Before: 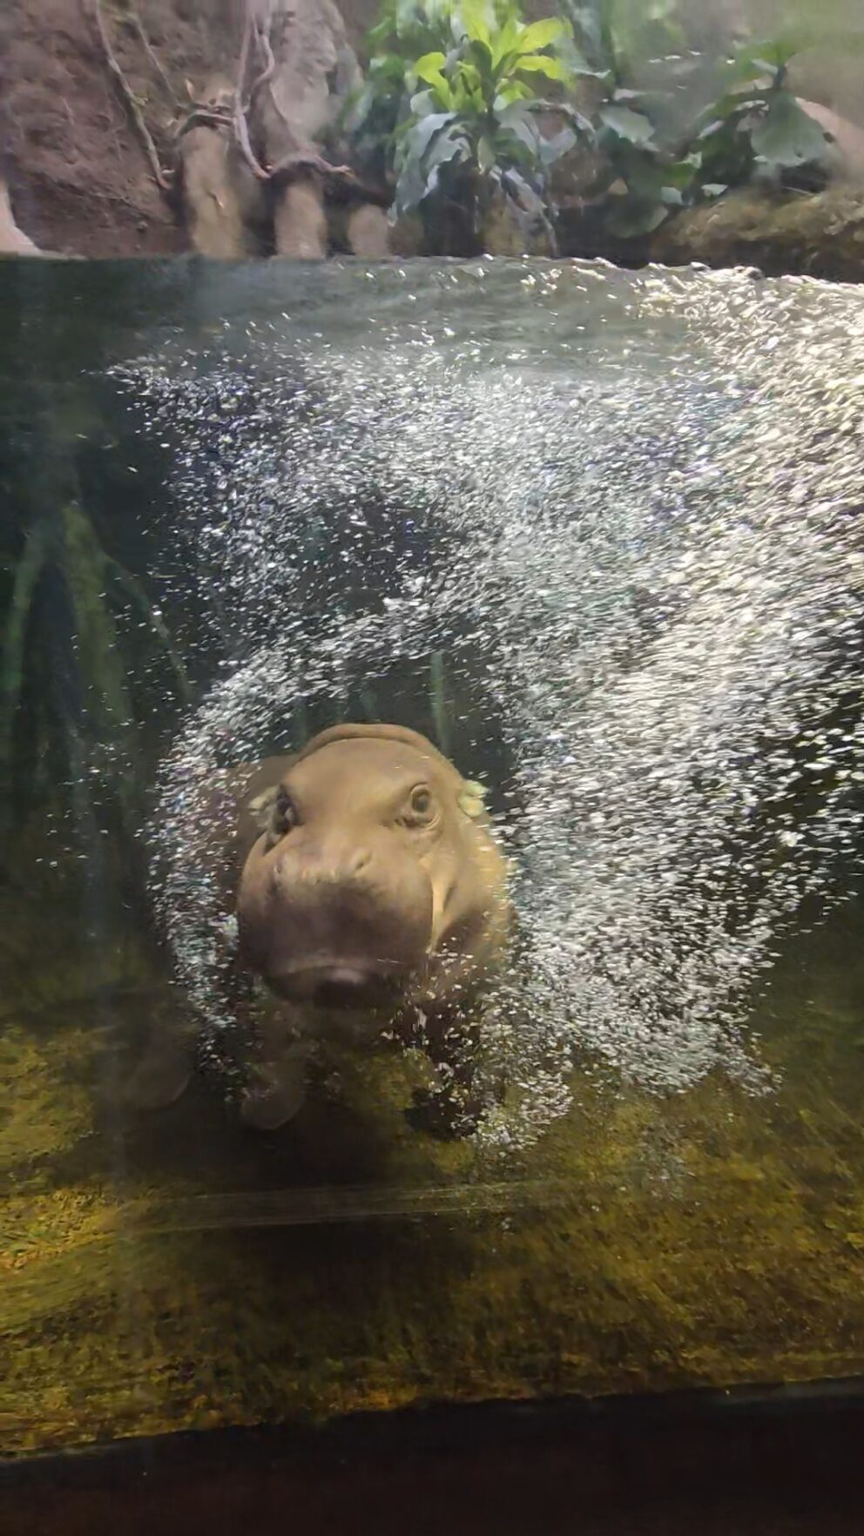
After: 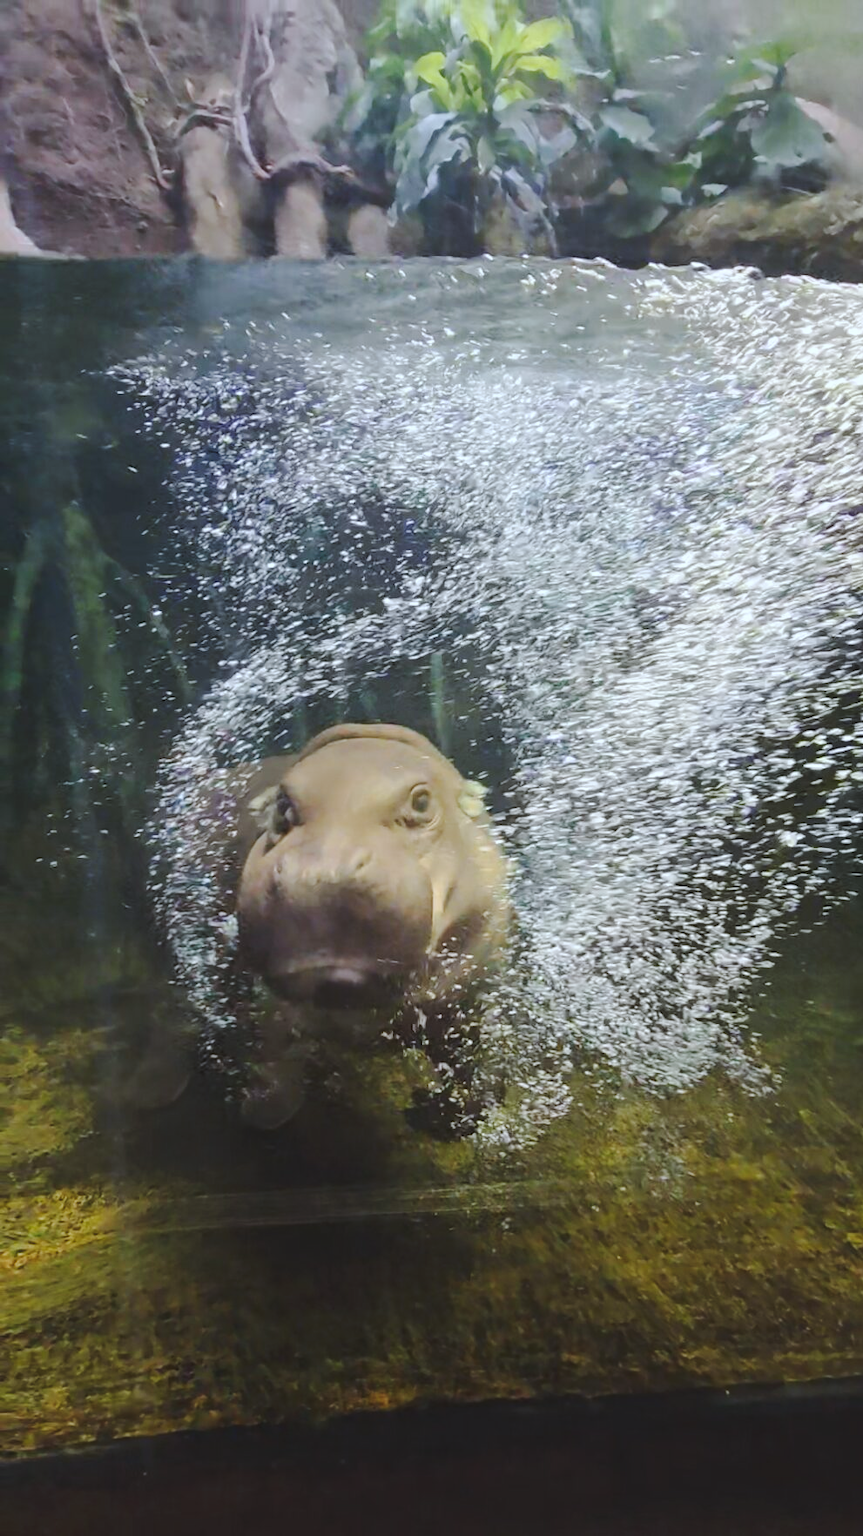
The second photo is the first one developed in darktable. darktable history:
tone curve: curves: ch0 [(0, 0) (0.003, 0.06) (0.011, 0.071) (0.025, 0.085) (0.044, 0.104) (0.069, 0.123) (0.1, 0.146) (0.136, 0.167) (0.177, 0.205) (0.224, 0.248) (0.277, 0.309) (0.335, 0.384) (0.399, 0.467) (0.468, 0.553) (0.543, 0.633) (0.623, 0.698) (0.709, 0.769) (0.801, 0.841) (0.898, 0.912) (1, 1)], preserve colors none
white balance: red 0.924, blue 1.095
